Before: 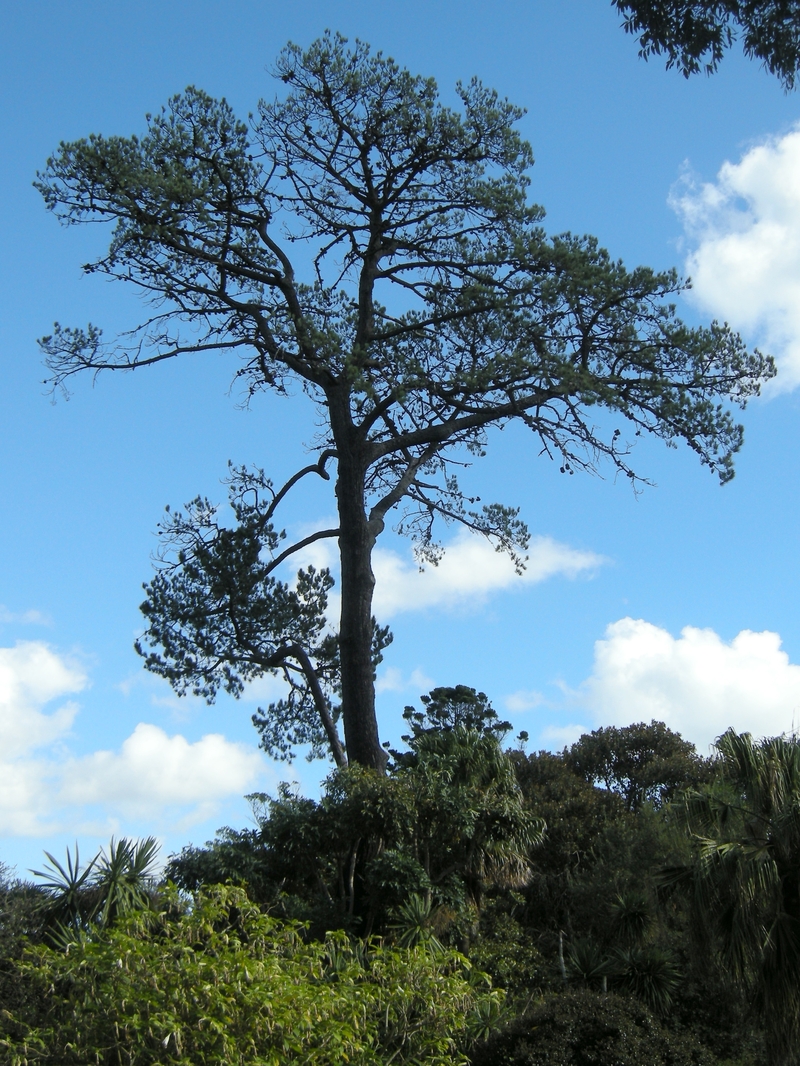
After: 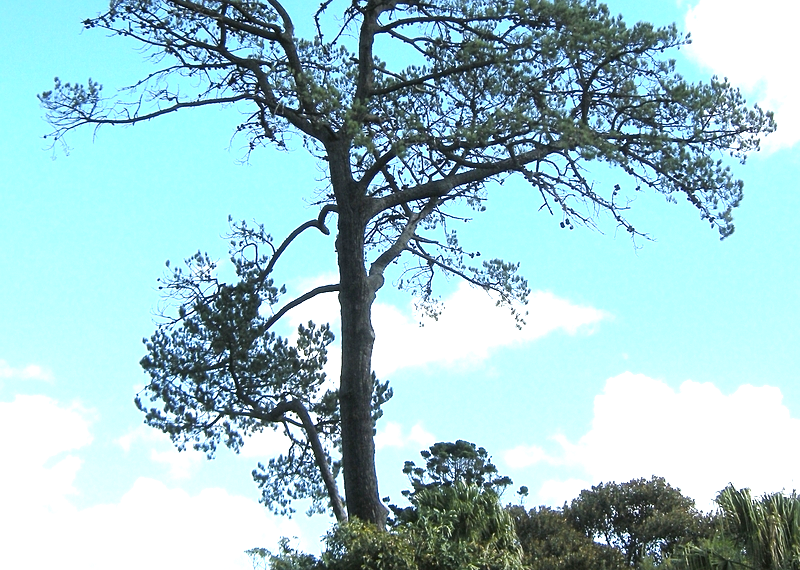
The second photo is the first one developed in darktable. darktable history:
crop and rotate: top 23.043%, bottom 23.437%
sharpen: radius 1.272, amount 0.305, threshold 0
exposure: exposure 1.25 EV, compensate exposure bias true, compensate highlight preservation false
